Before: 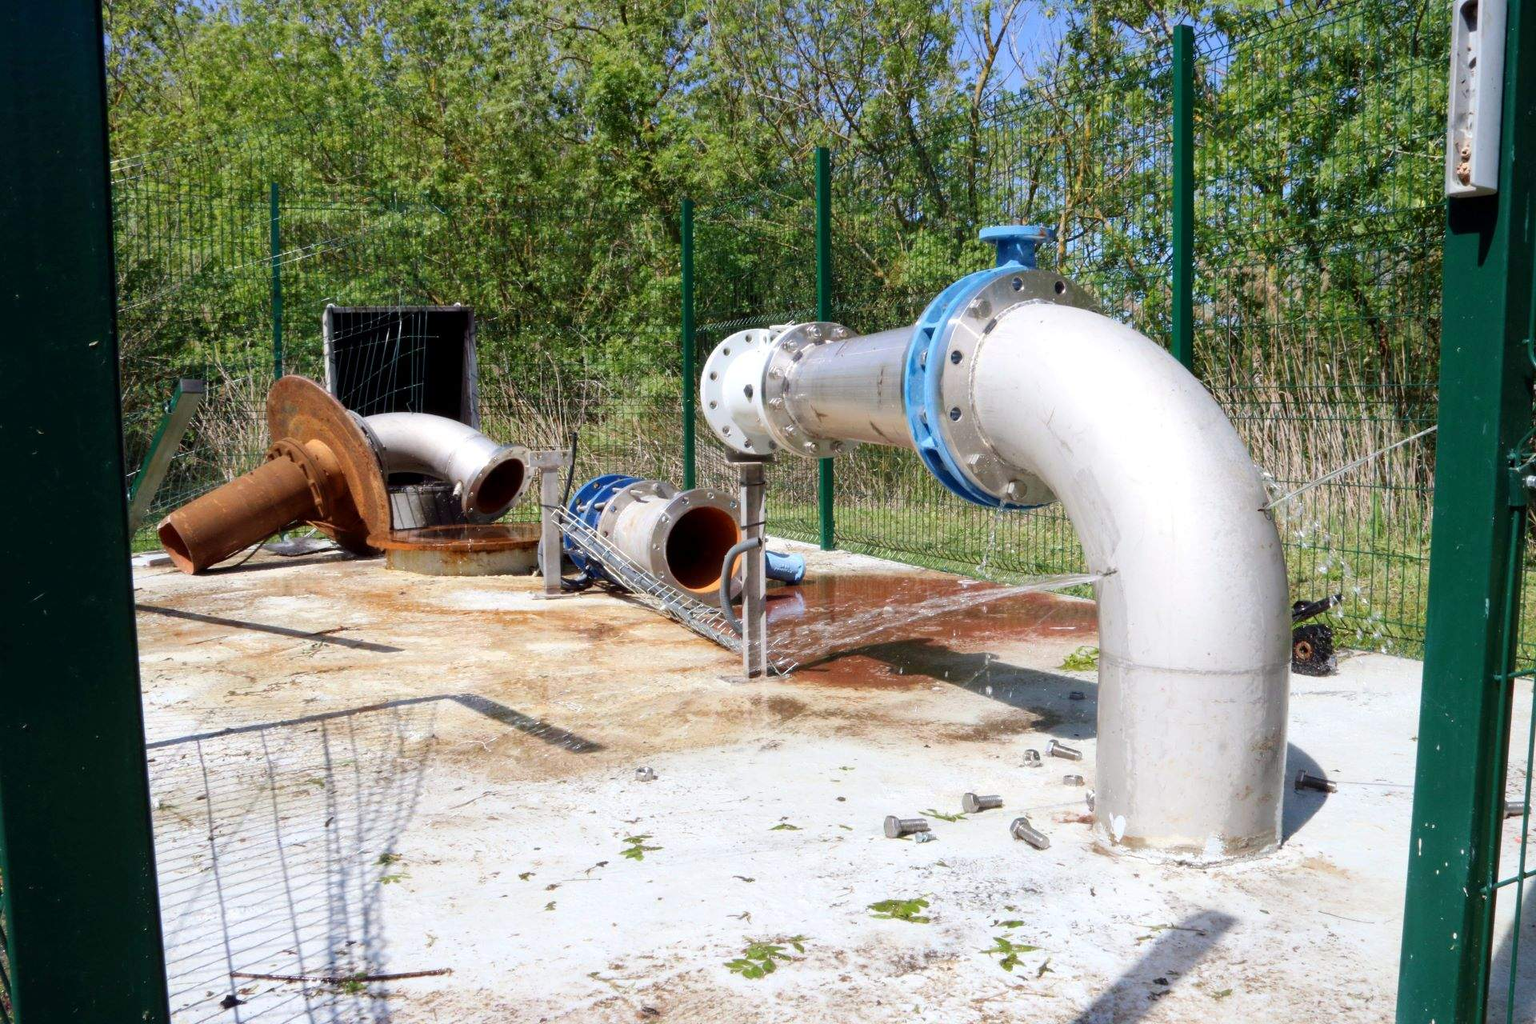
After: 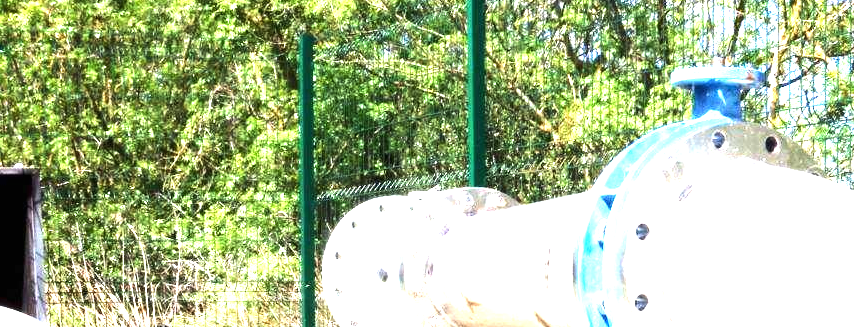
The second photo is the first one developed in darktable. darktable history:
crop: left 28.852%, top 16.813%, right 26.635%, bottom 57.595%
exposure: black level correction 0, exposure 1.71 EV, compensate exposure bias true, compensate highlight preservation false
tone equalizer: -8 EV -0.764 EV, -7 EV -0.693 EV, -6 EV -0.565 EV, -5 EV -0.361 EV, -3 EV 0.393 EV, -2 EV 0.6 EV, -1 EV 0.685 EV, +0 EV 0.729 EV, edges refinement/feathering 500, mask exposure compensation -1.57 EV, preserve details no
